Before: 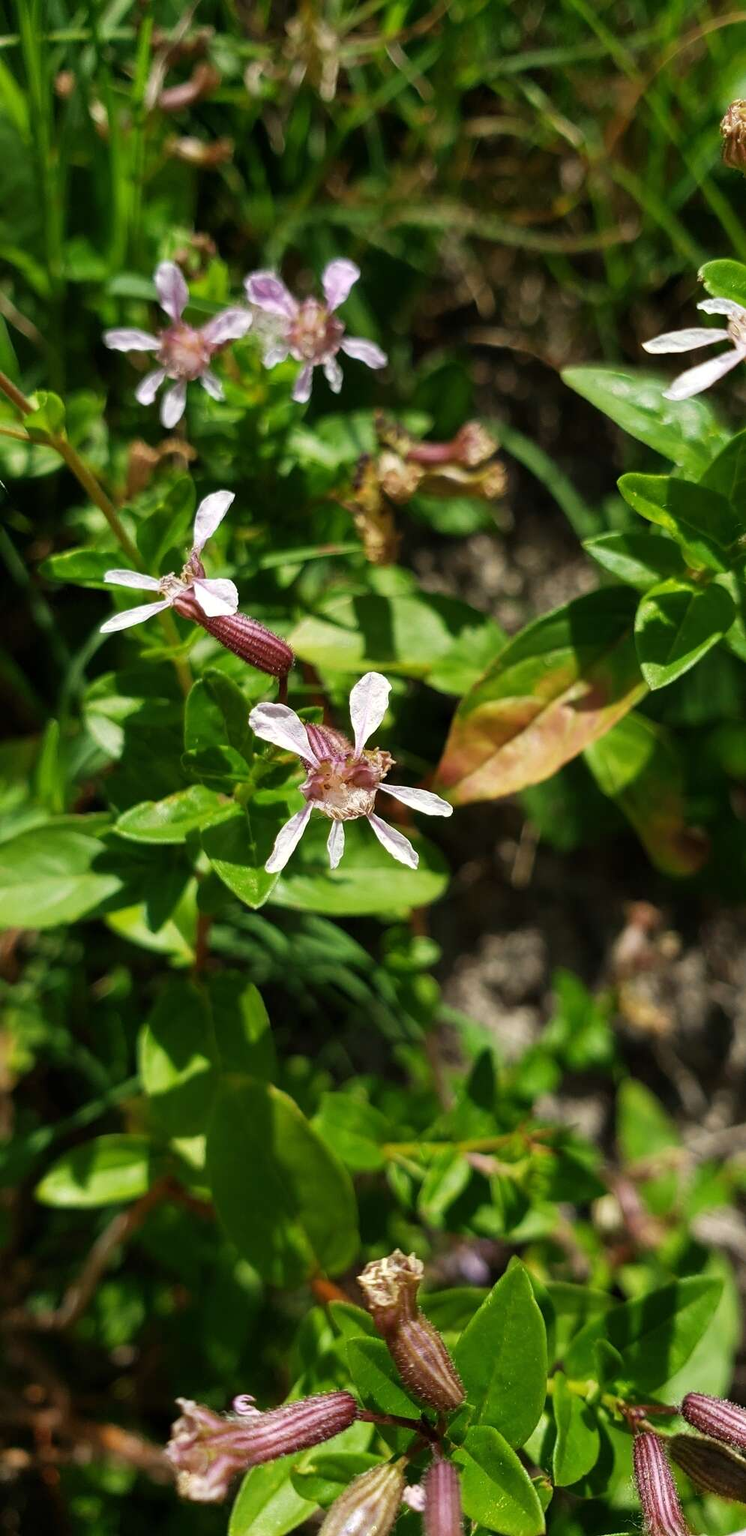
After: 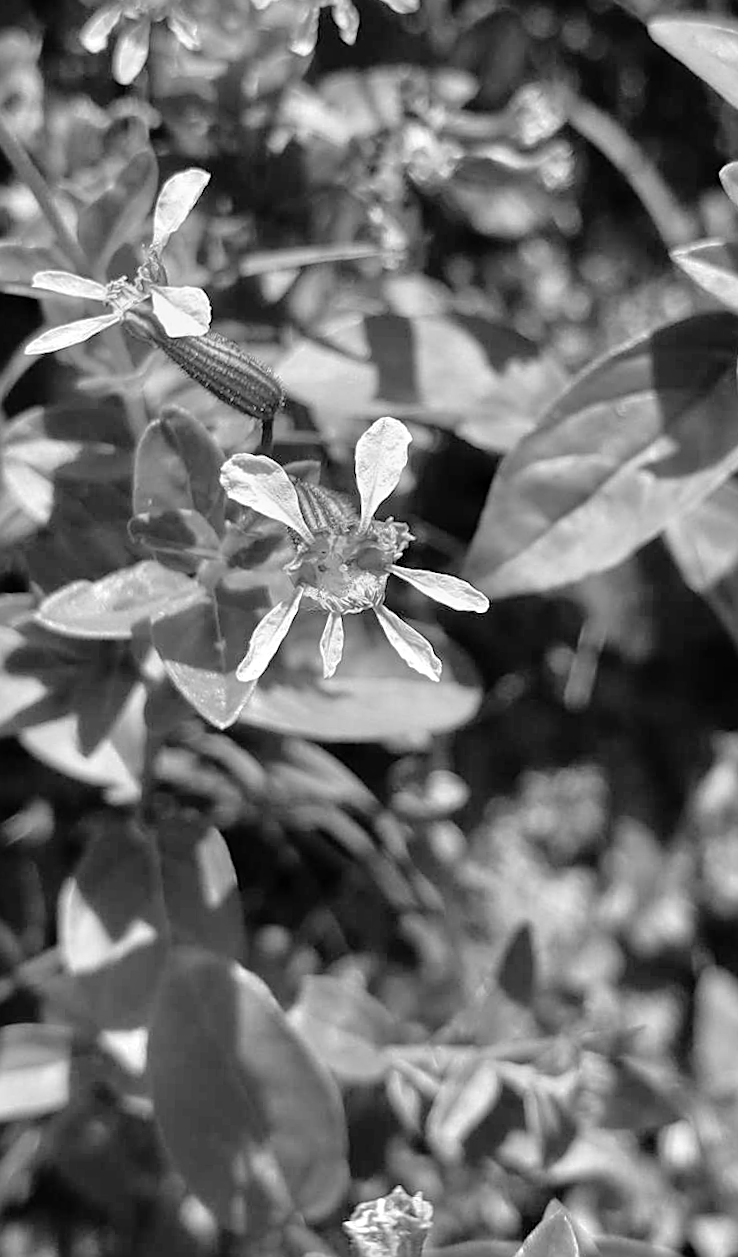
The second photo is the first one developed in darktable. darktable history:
tone equalizer: -7 EV 0.15 EV, -6 EV 0.6 EV, -5 EV 1.15 EV, -4 EV 1.33 EV, -3 EV 1.15 EV, -2 EV 0.6 EV, -1 EV 0.15 EV, mask exposure compensation -0.5 EV
monochrome: a -74.22, b 78.2
sharpen: on, module defaults
crop and rotate: angle -3.37°, left 9.79%, top 20.73%, right 12.42%, bottom 11.82%
rotate and perspective: rotation -1.77°, lens shift (horizontal) 0.004, automatic cropping off
